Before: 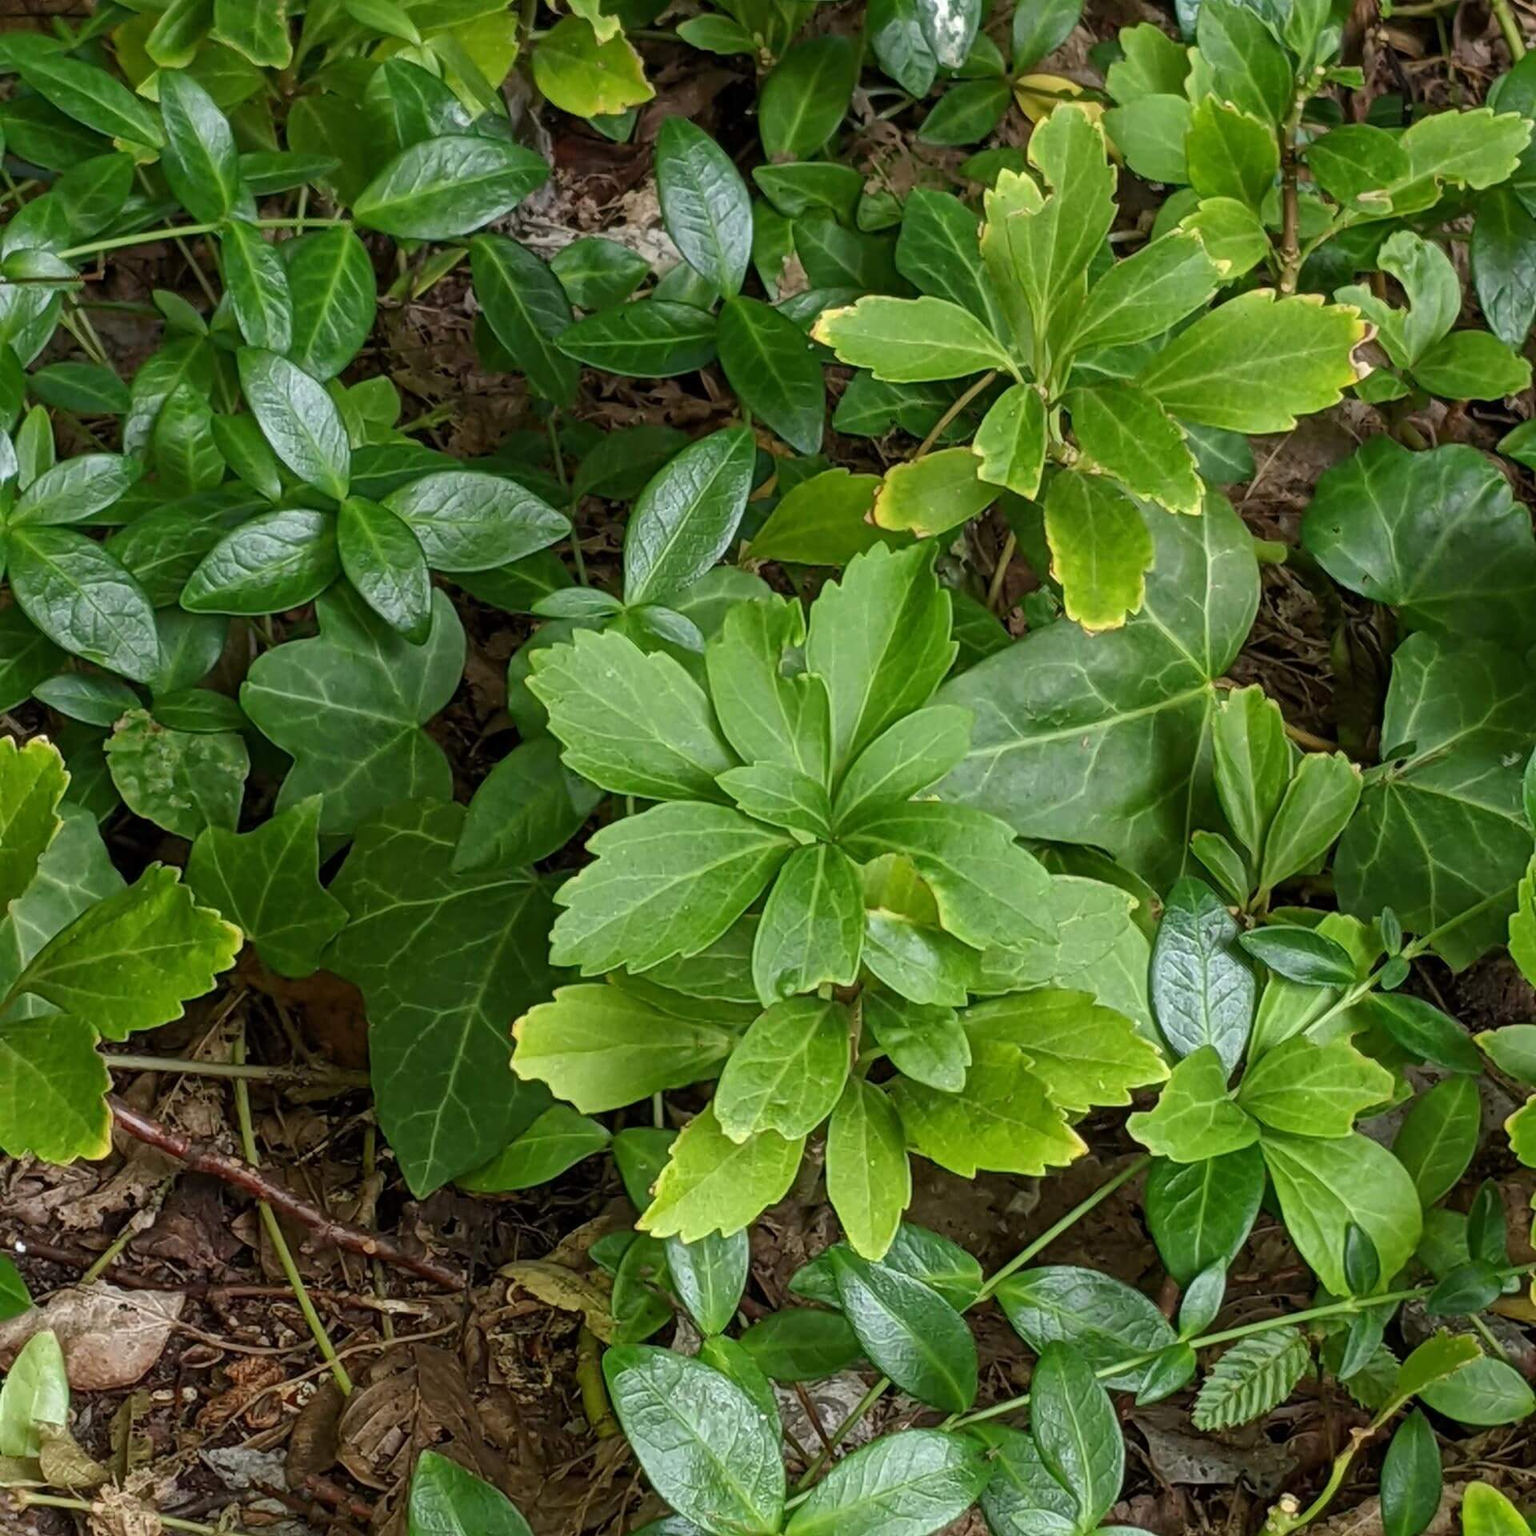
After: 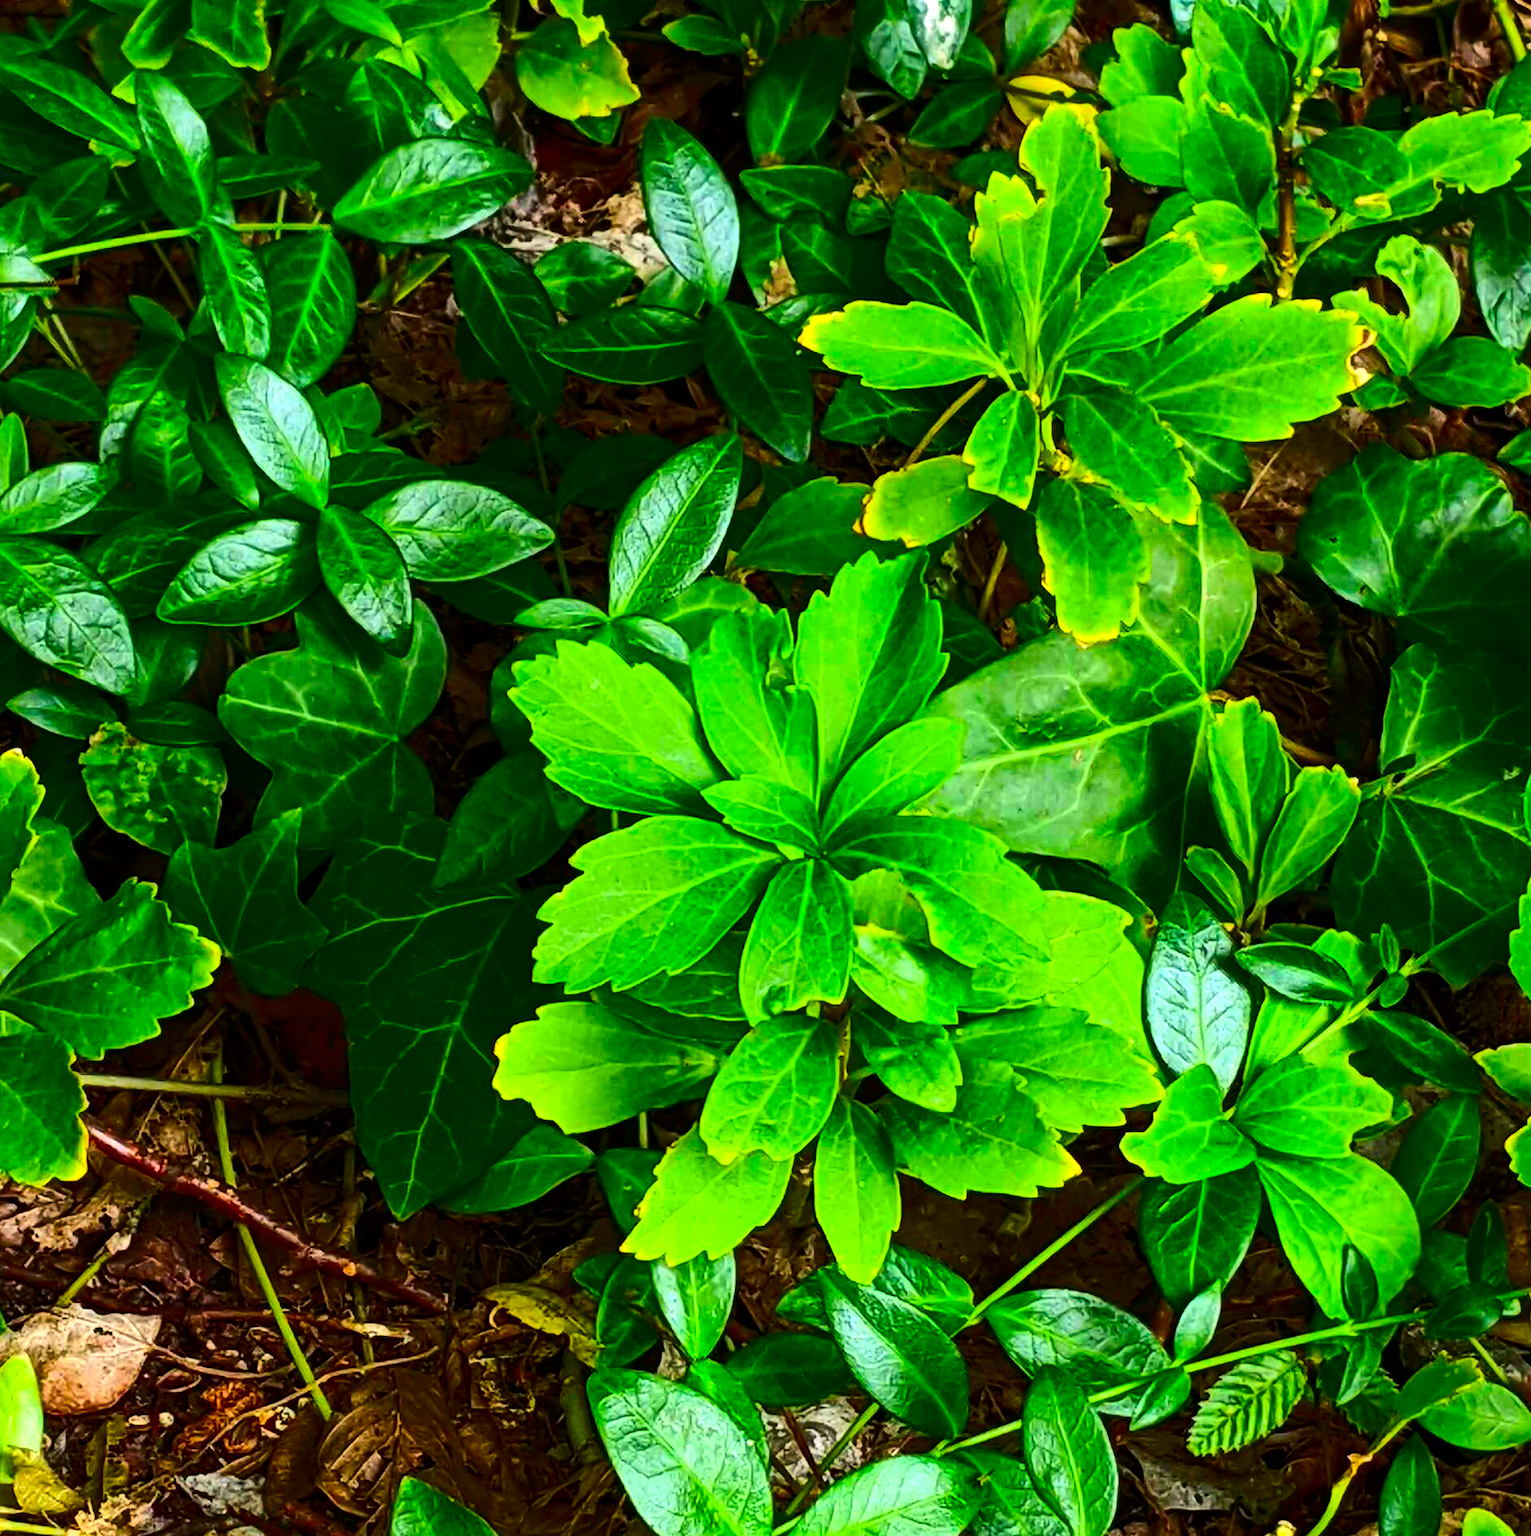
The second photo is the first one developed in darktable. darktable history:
crop: left 1.736%, right 0.271%, bottom 1.739%
tone equalizer: smoothing 1
color balance rgb: perceptual saturation grading › global saturation 30.622%, perceptual brilliance grading › highlights 18.531%, perceptual brilliance grading › mid-tones 31.373%, perceptual brilliance grading › shadows -31.72%
contrast brightness saturation: contrast 0.26, brightness 0.016, saturation 0.866
